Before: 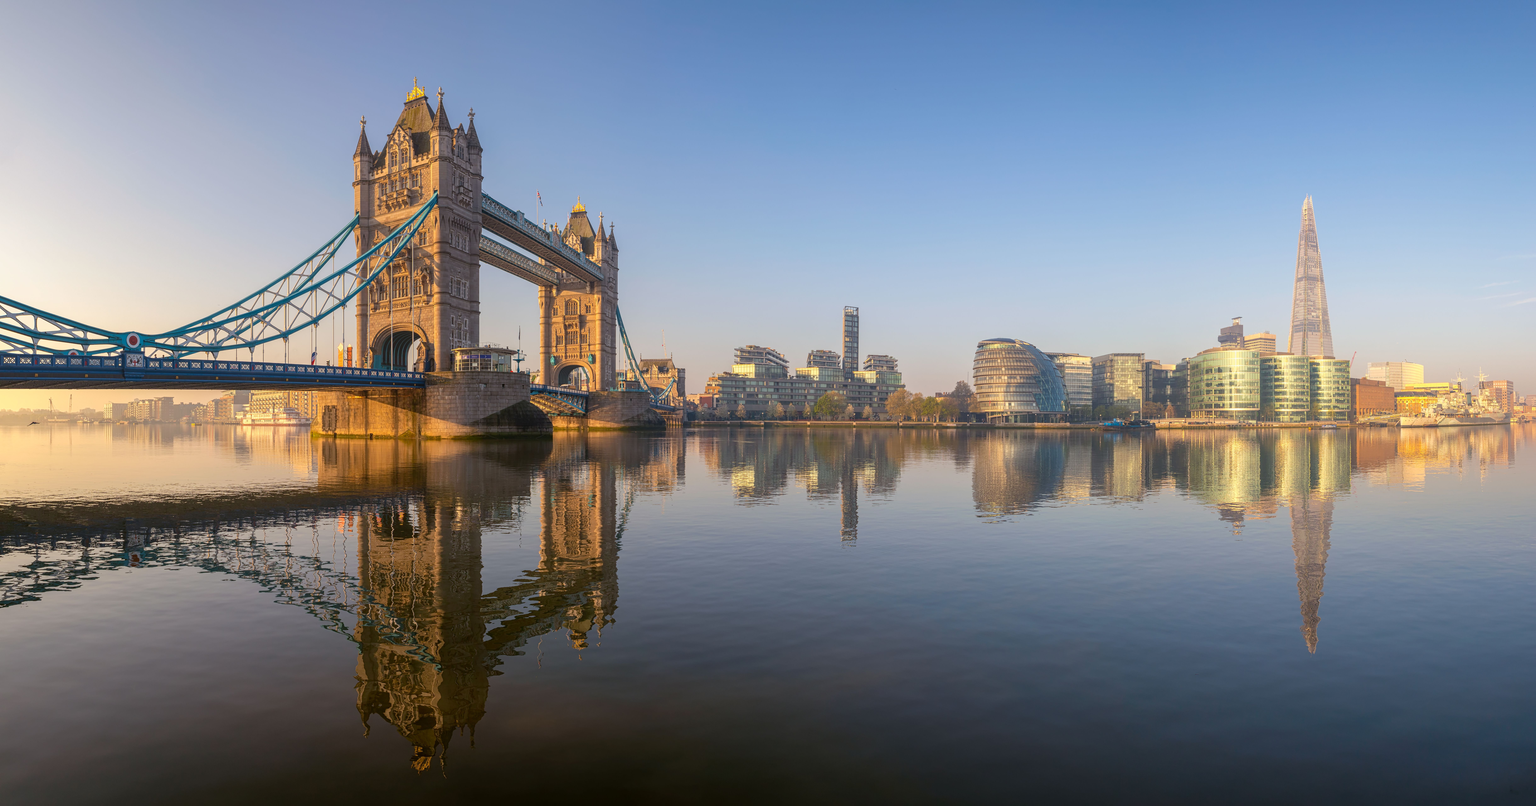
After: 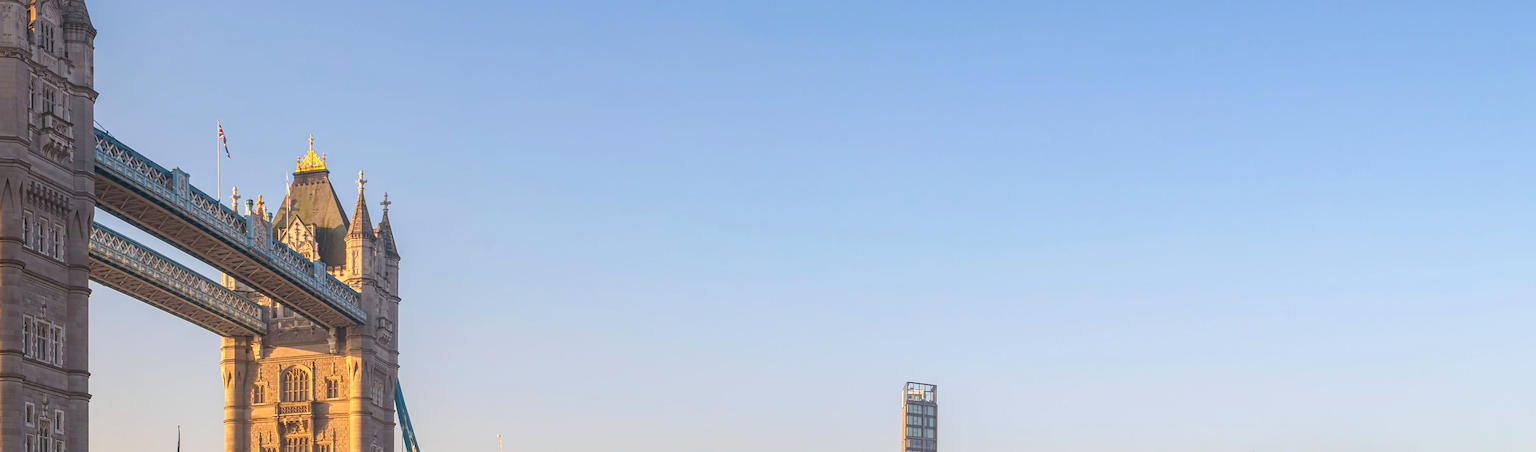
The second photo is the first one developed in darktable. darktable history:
crop: left 28.64%, top 16.832%, right 26.637%, bottom 58.055%
exposure: exposure 0.29 EV, compensate highlight preservation false
